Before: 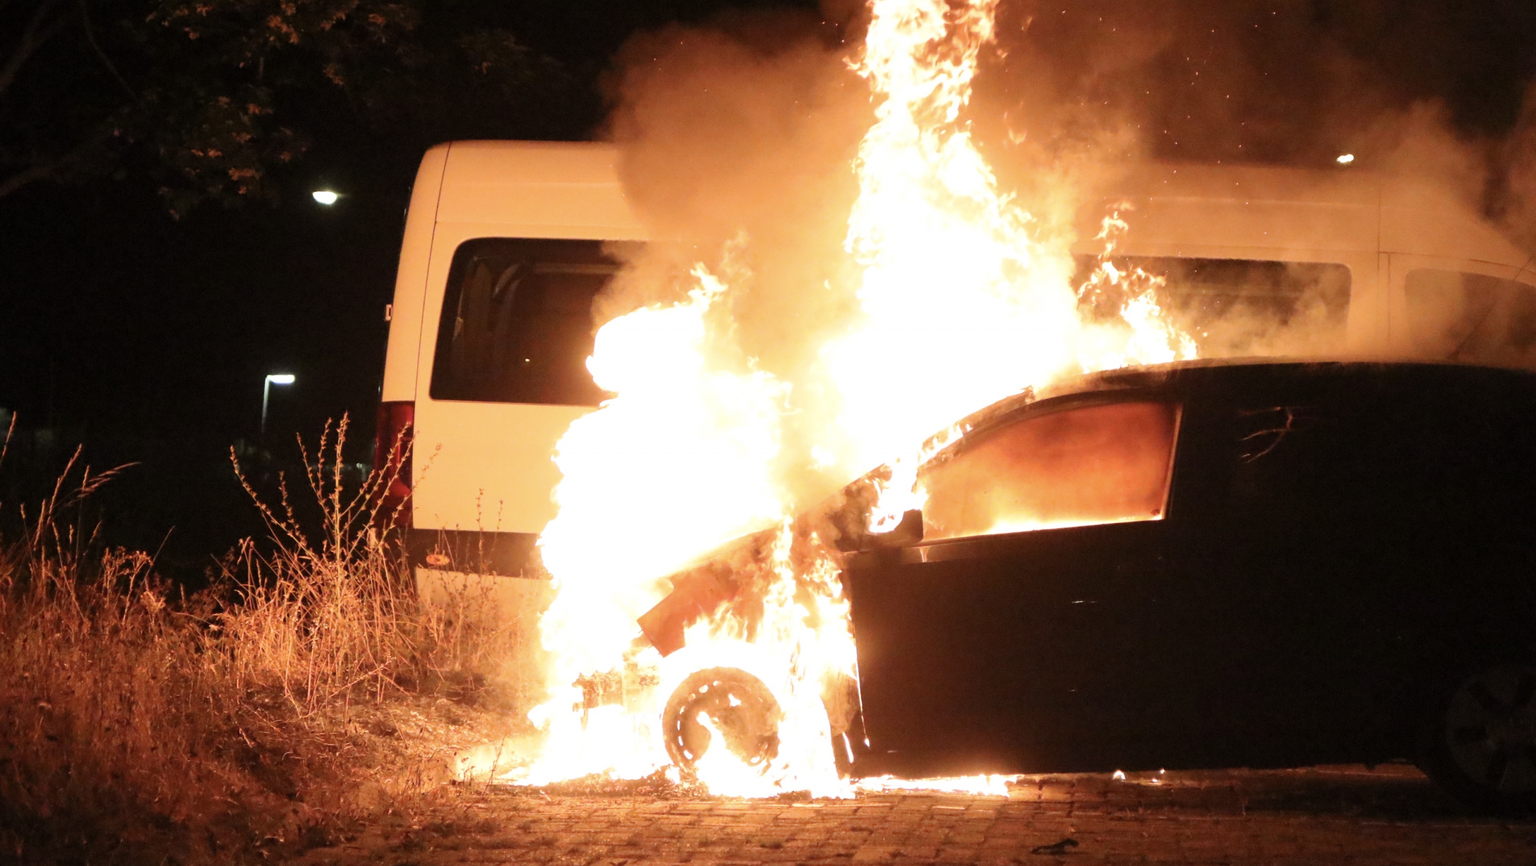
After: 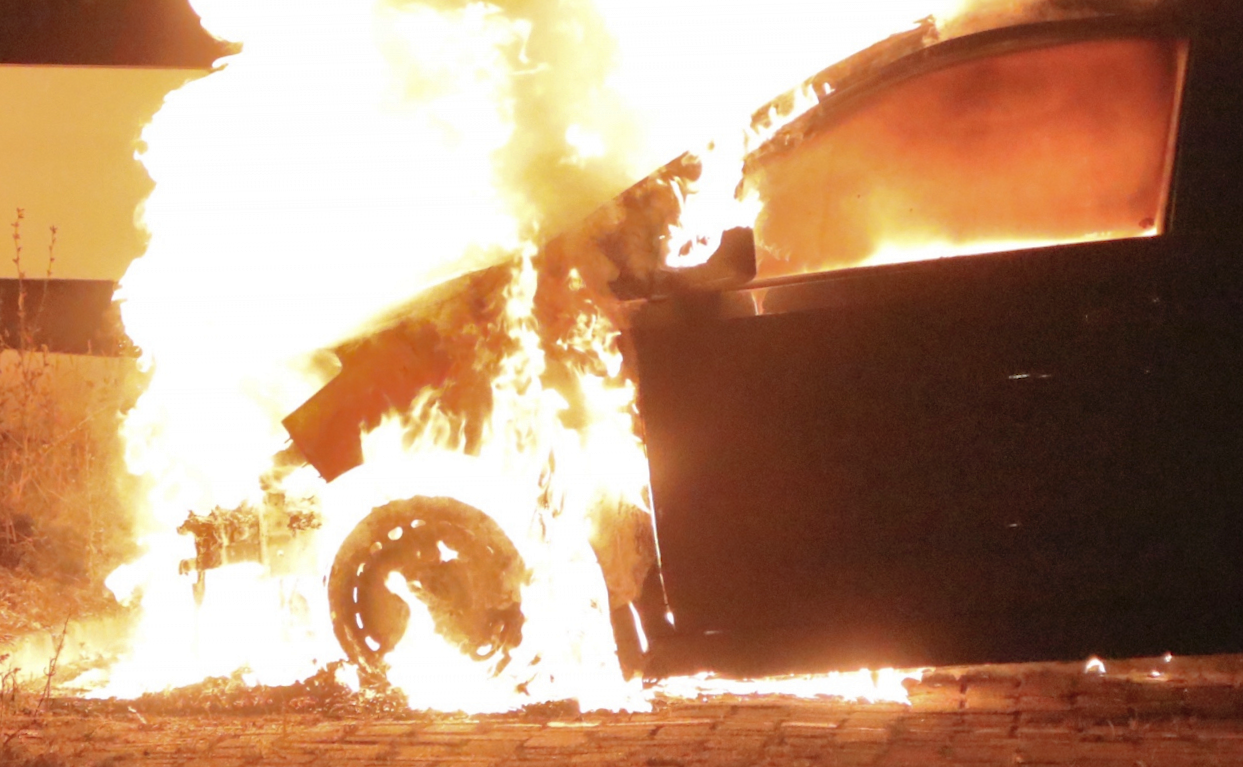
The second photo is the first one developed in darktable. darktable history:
shadows and highlights: on, module defaults
crop: left 29.672%, top 41.786%, right 20.851%, bottom 3.487%
rotate and perspective: rotation -1.32°, lens shift (horizontal) -0.031, crop left 0.015, crop right 0.985, crop top 0.047, crop bottom 0.982
